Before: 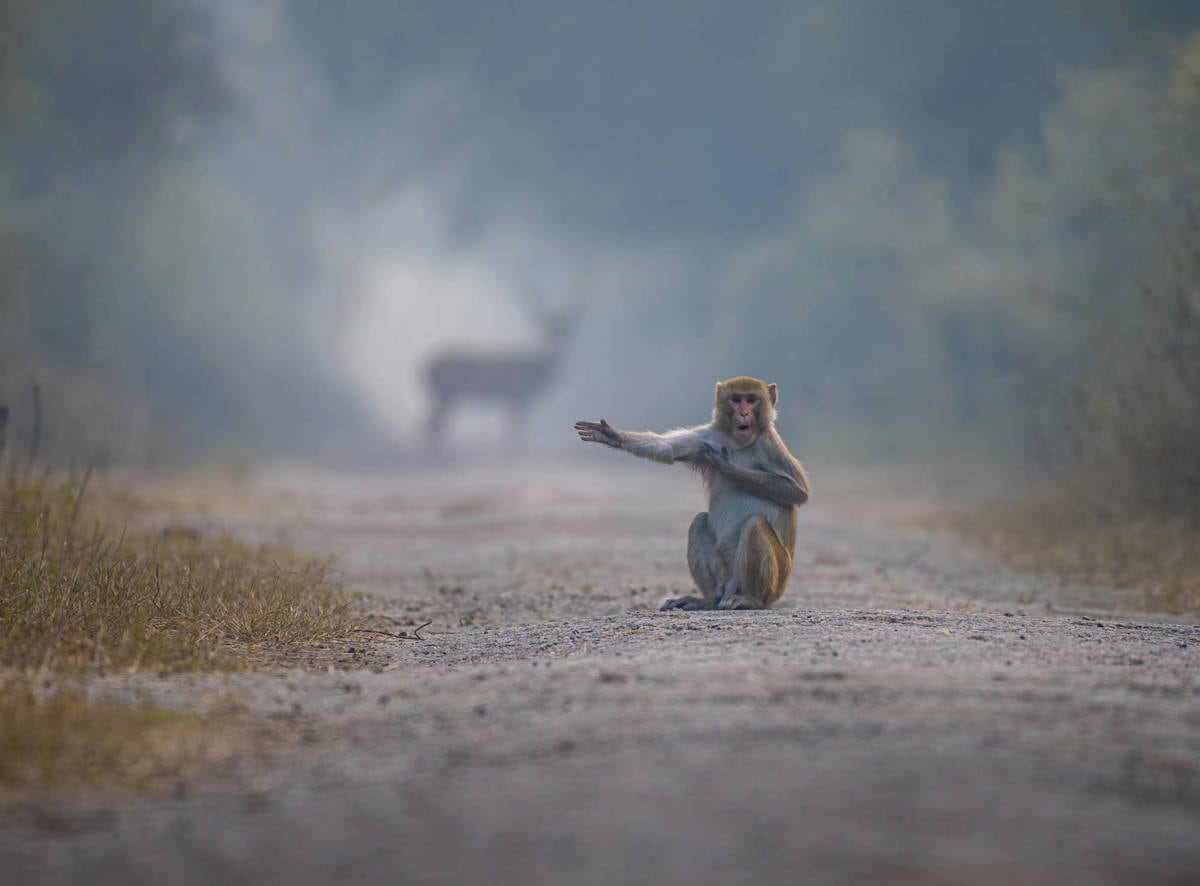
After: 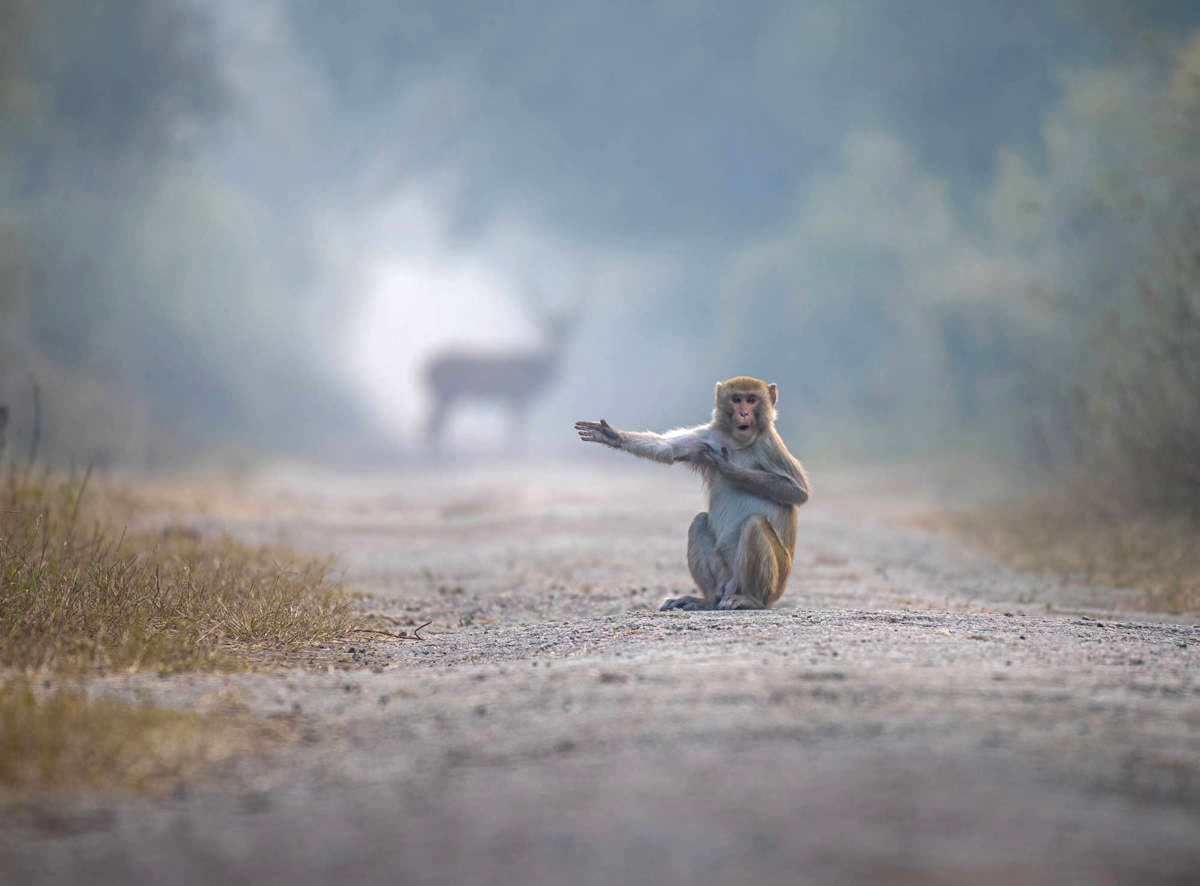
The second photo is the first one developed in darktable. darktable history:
tone equalizer: -8 EV -0.721 EV, -7 EV -0.667 EV, -6 EV -0.639 EV, -5 EV -0.404 EV, -3 EV 0.386 EV, -2 EV 0.6 EV, -1 EV 0.693 EV, +0 EV 0.766 EV
